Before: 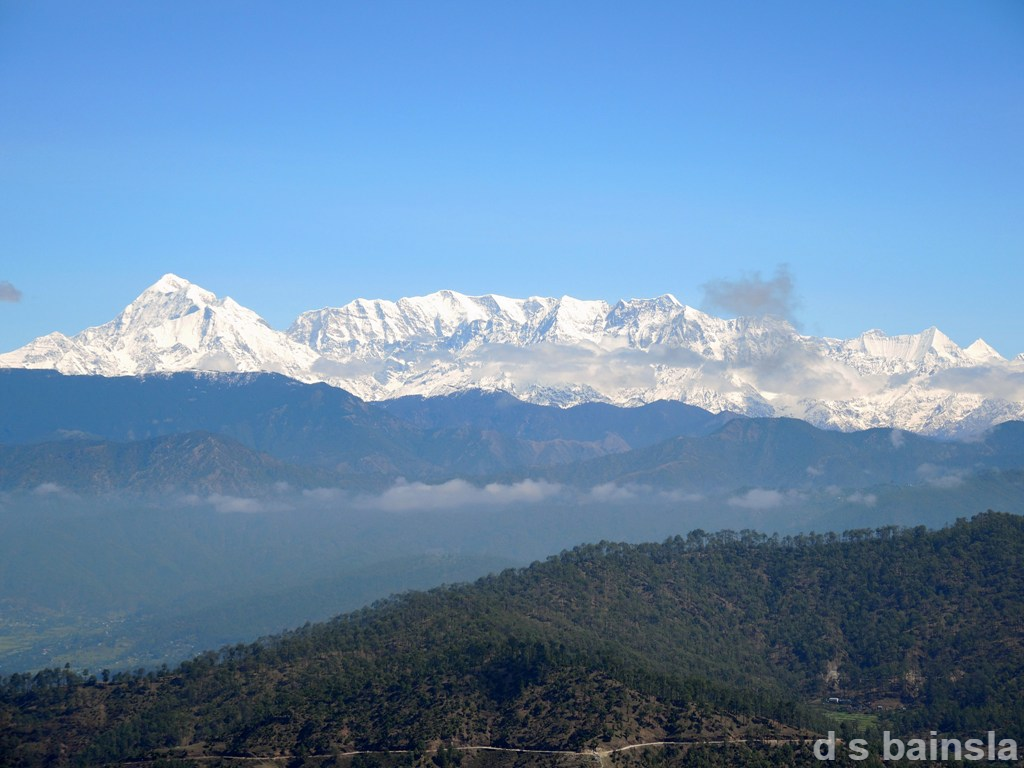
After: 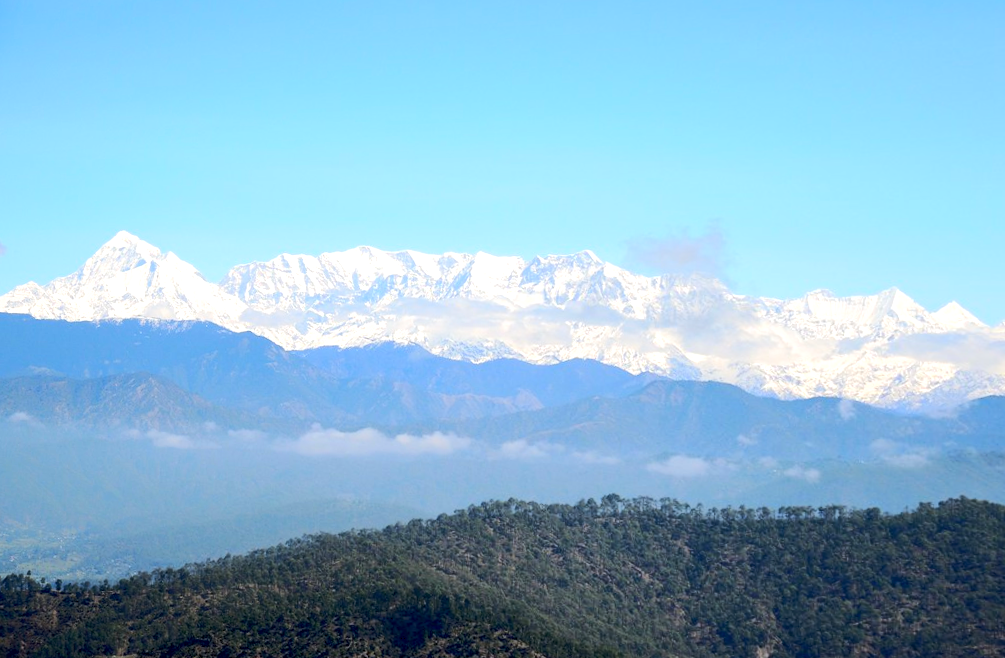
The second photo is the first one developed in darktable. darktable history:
rotate and perspective: rotation 1.69°, lens shift (vertical) -0.023, lens shift (horizontal) -0.291, crop left 0.025, crop right 0.988, crop top 0.092, crop bottom 0.842
exposure: black level correction 0.005, exposure 0.417 EV, compensate highlight preservation false
rgb curve: curves: ch0 [(0, 0) (0.284, 0.292) (0.505, 0.644) (1, 1)]; ch1 [(0, 0) (0.284, 0.292) (0.505, 0.644) (1, 1)]; ch2 [(0, 0) (0.284, 0.292) (0.505, 0.644) (1, 1)], compensate middle gray true
